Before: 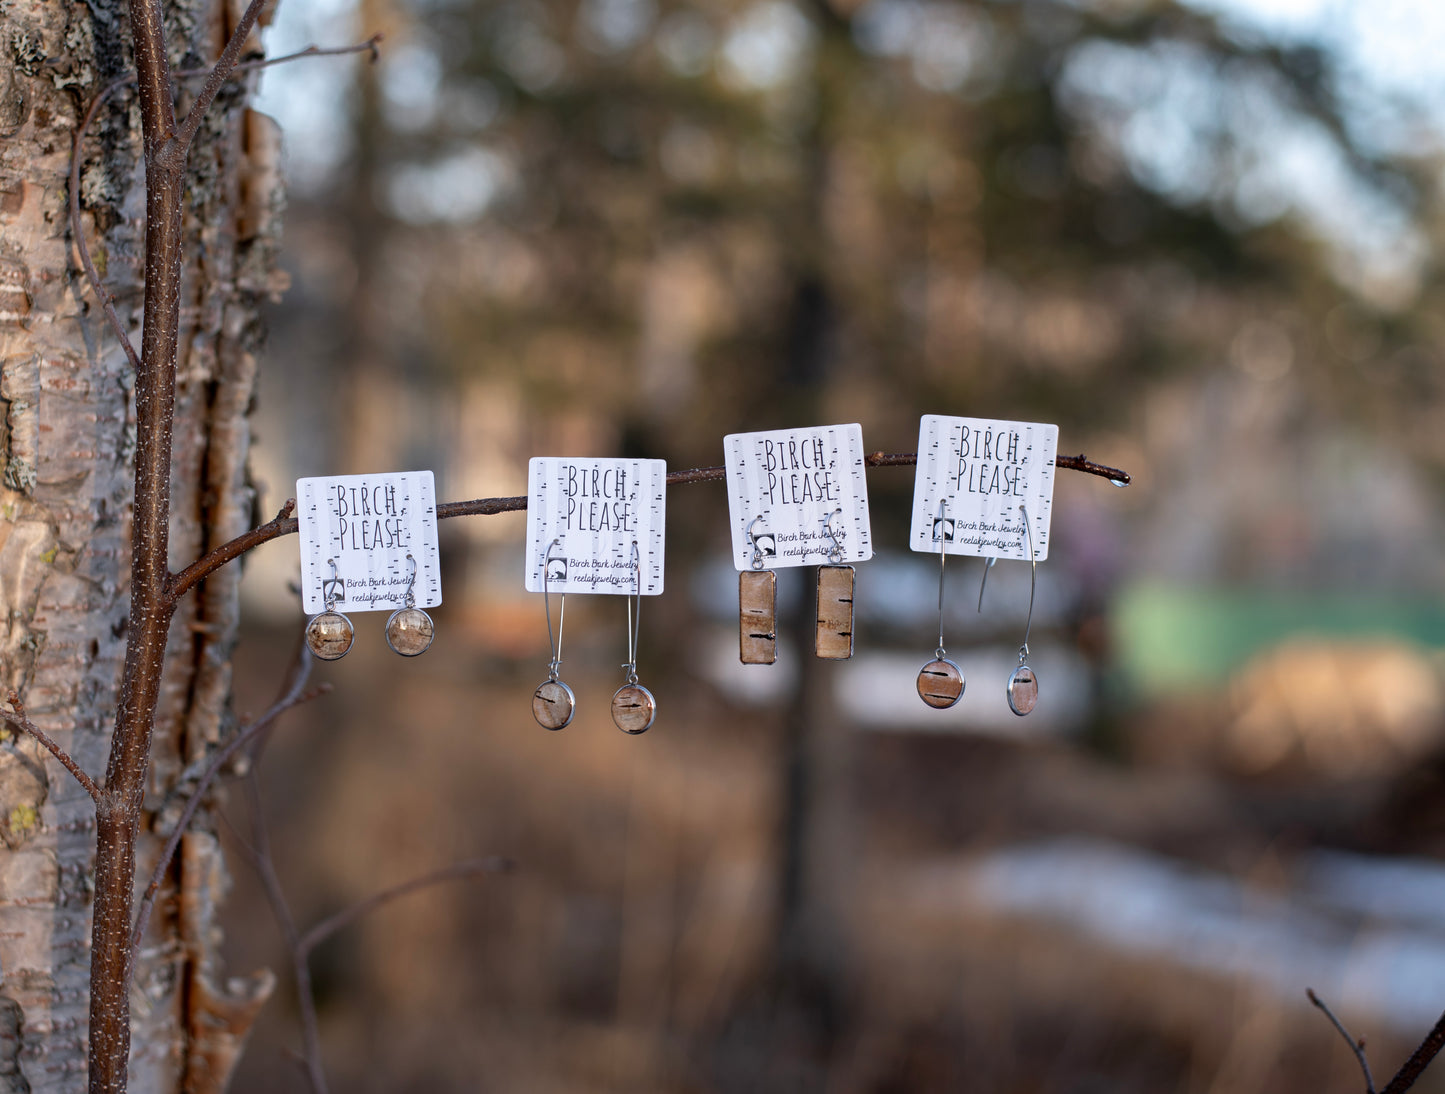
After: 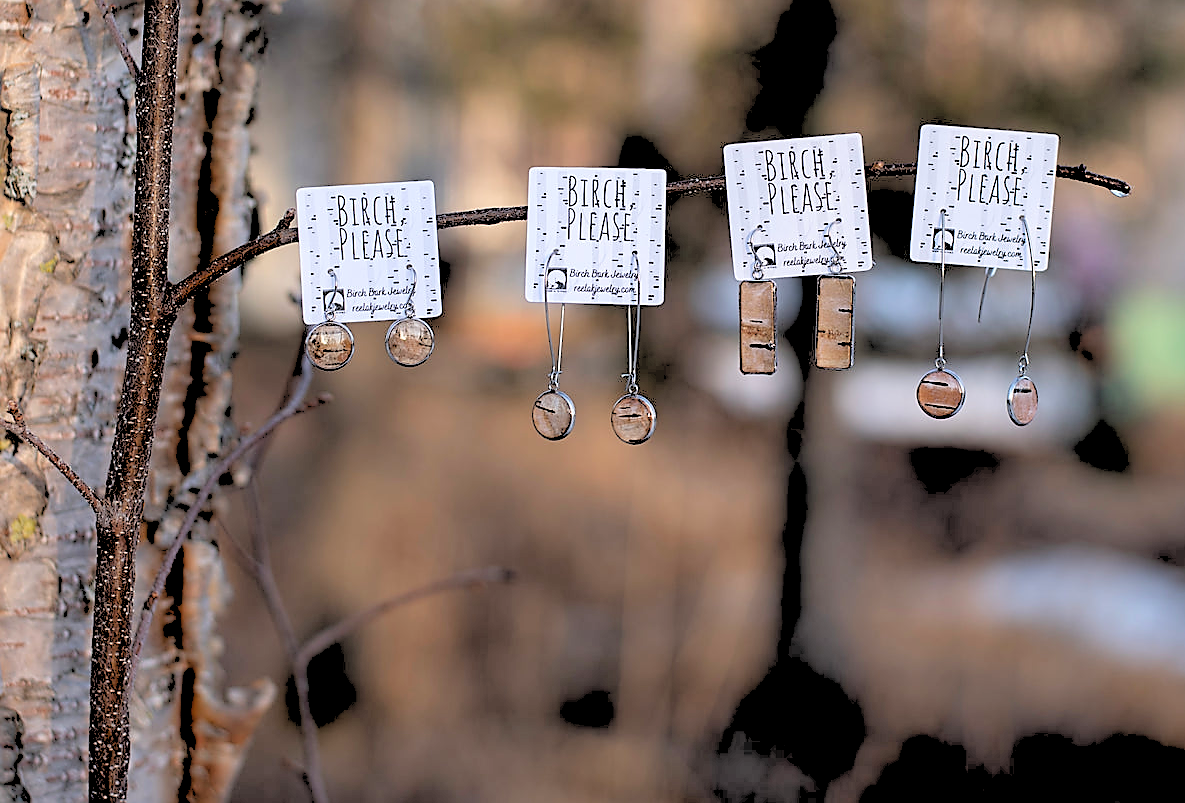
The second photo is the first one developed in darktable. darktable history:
crop: top 26.531%, right 17.959%
shadows and highlights: shadows 43.06, highlights 6.94
rgb levels: levels [[0.027, 0.429, 0.996], [0, 0.5, 1], [0, 0.5, 1]]
sharpen: radius 1.4, amount 1.25, threshold 0.7
